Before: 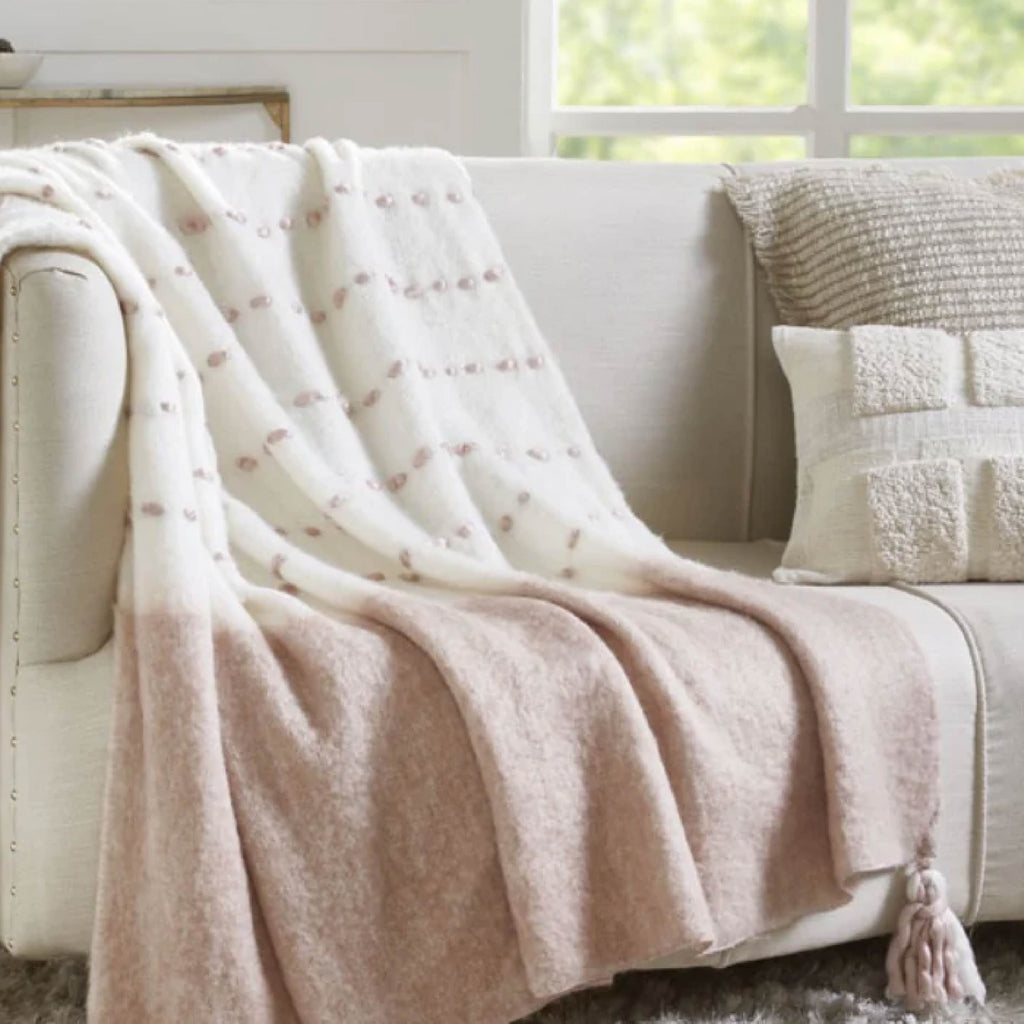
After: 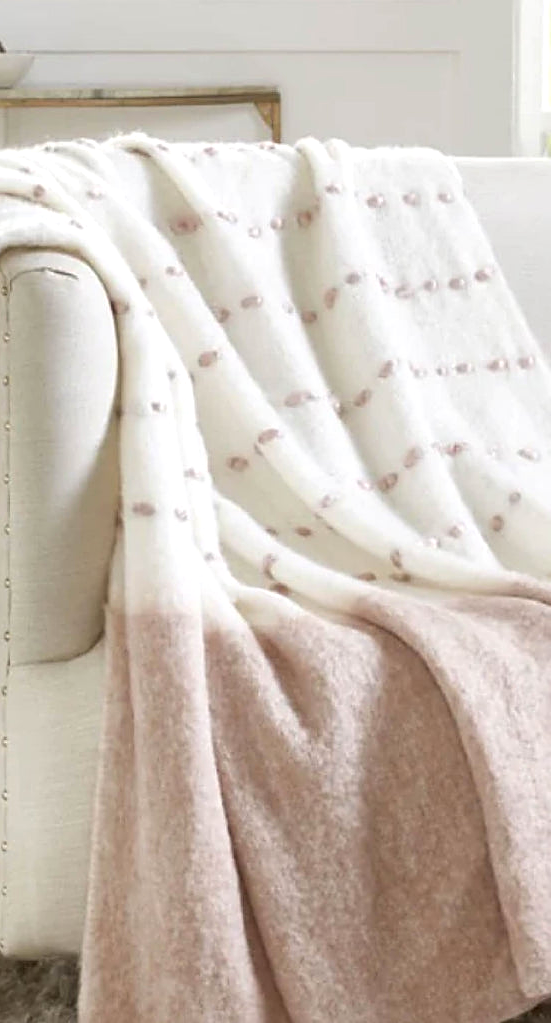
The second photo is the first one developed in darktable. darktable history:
crop: left 0.92%, right 45.189%, bottom 0.08%
exposure: exposure 0.226 EV, compensate highlight preservation false
sharpen: on, module defaults
